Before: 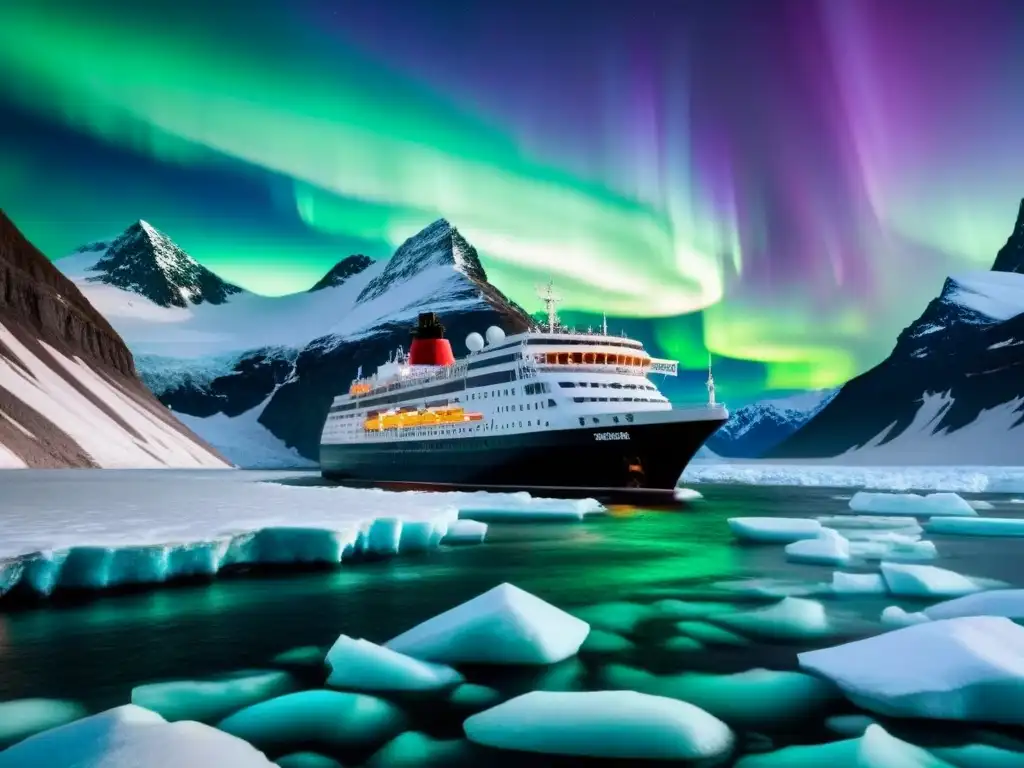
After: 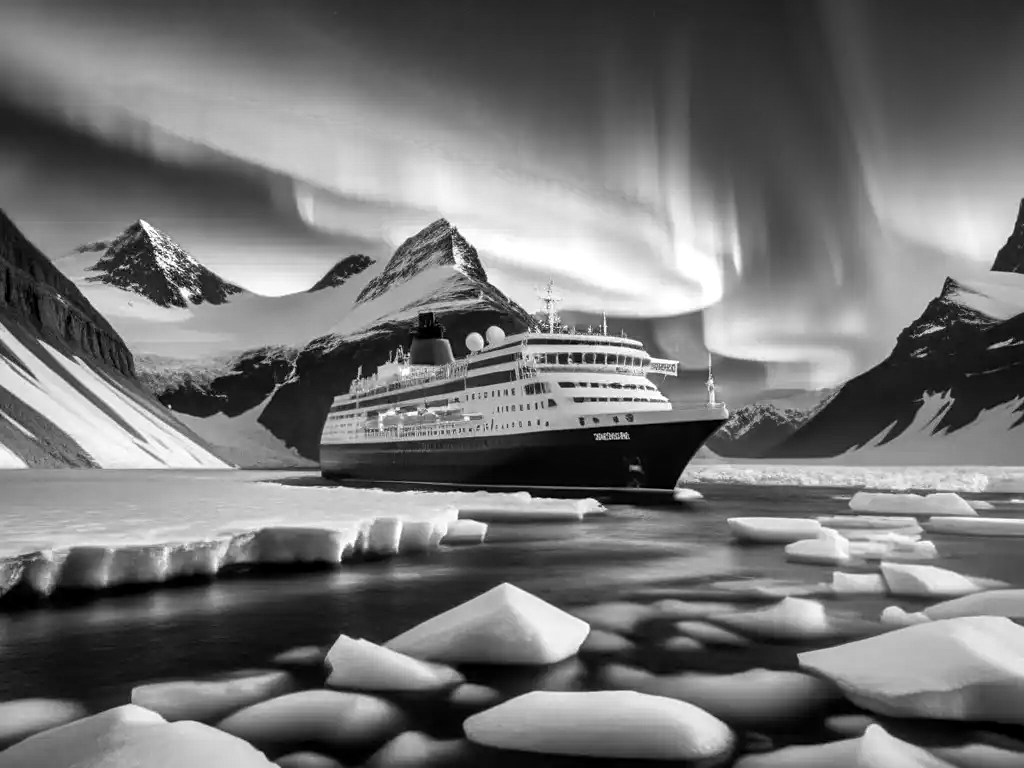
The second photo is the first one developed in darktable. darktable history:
local contrast: on, module defaults
monochrome: a -11.7, b 1.62, size 0.5, highlights 0.38
exposure: exposure 0.2 EV, compensate highlight preservation false
sharpen: amount 0.2
